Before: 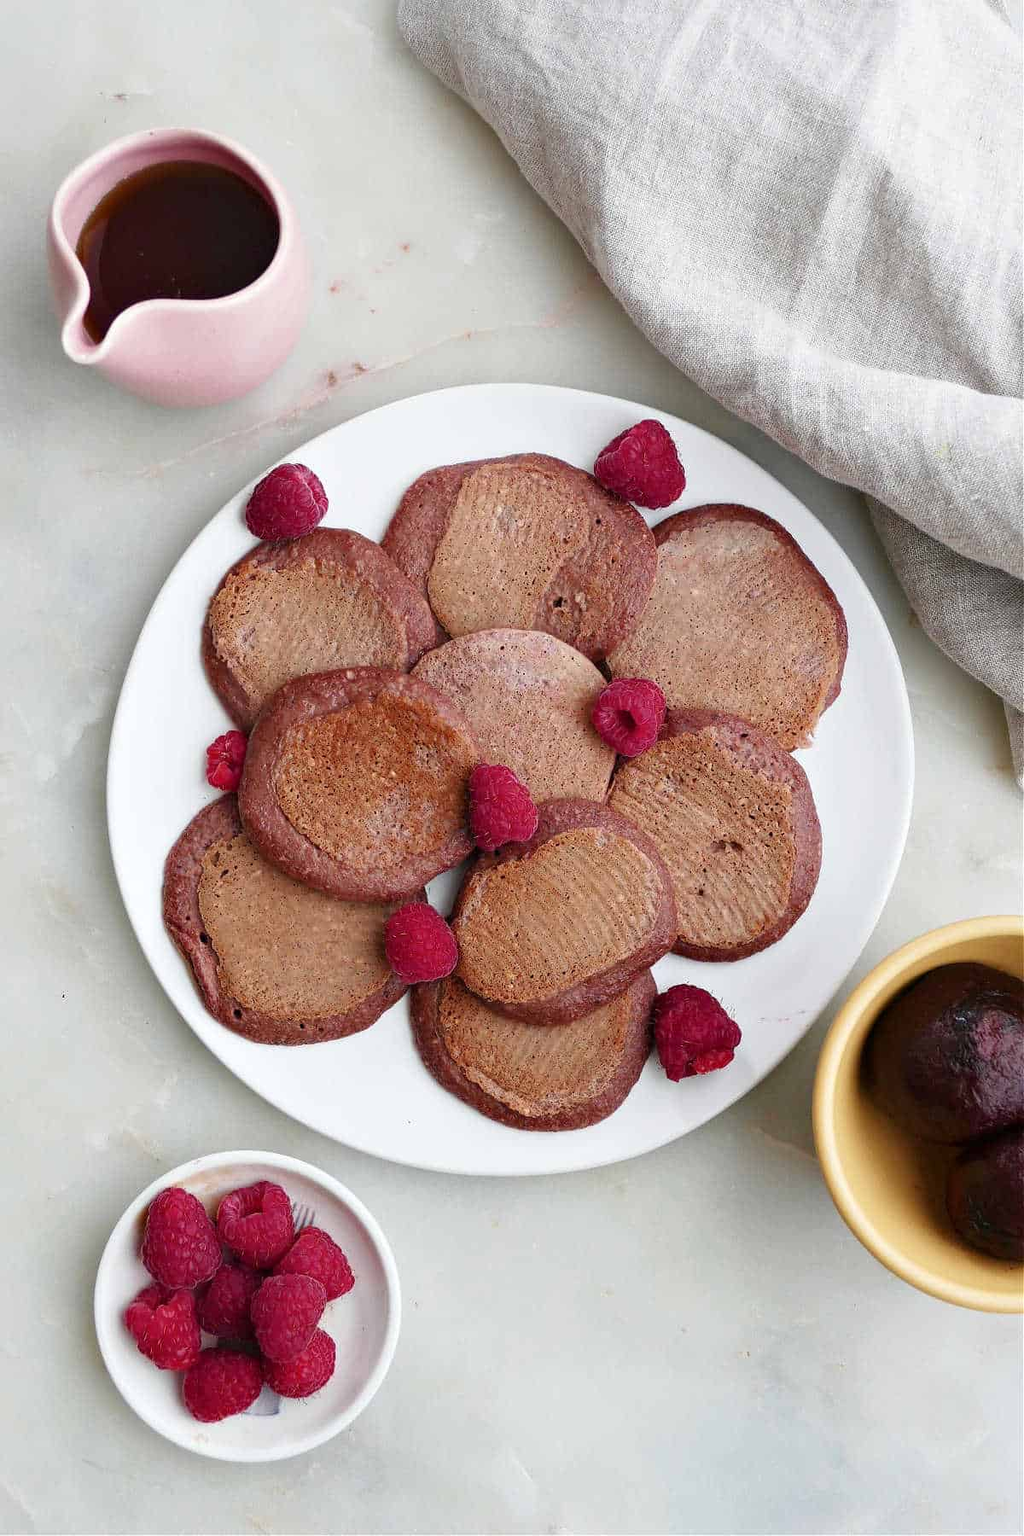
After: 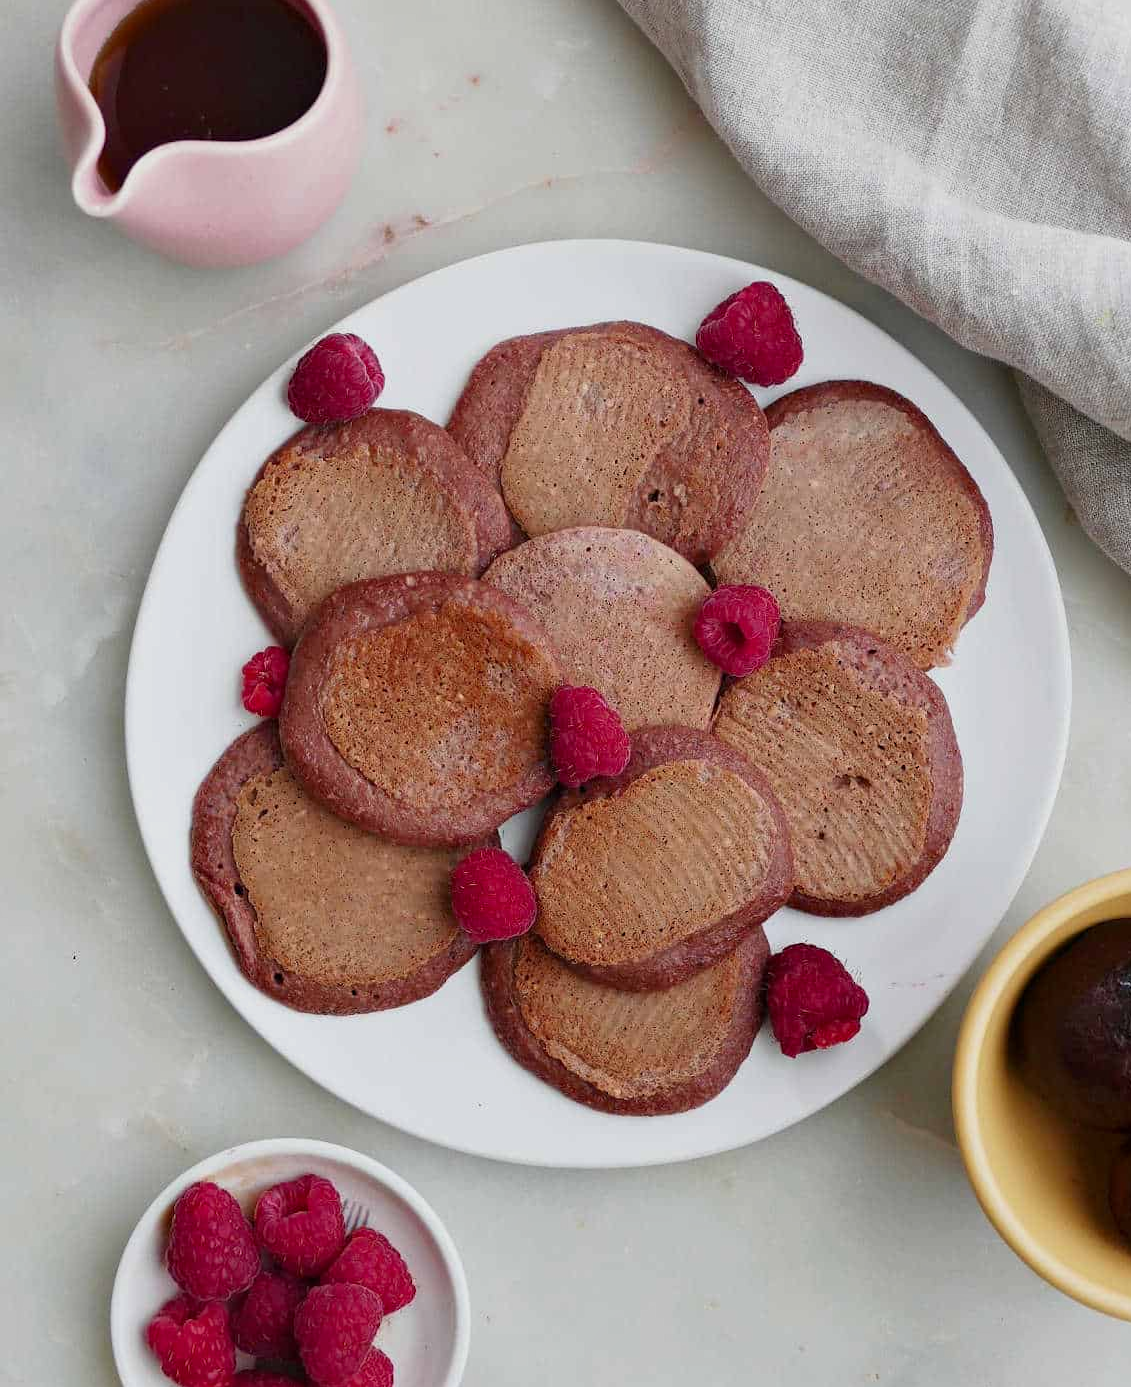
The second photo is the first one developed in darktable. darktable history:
crop and rotate: angle 0.03°, top 11.643%, right 5.651%, bottom 11.189%
shadows and highlights: radius 121.13, shadows 21.4, white point adjustment -9.72, highlights -14.39, soften with gaussian
